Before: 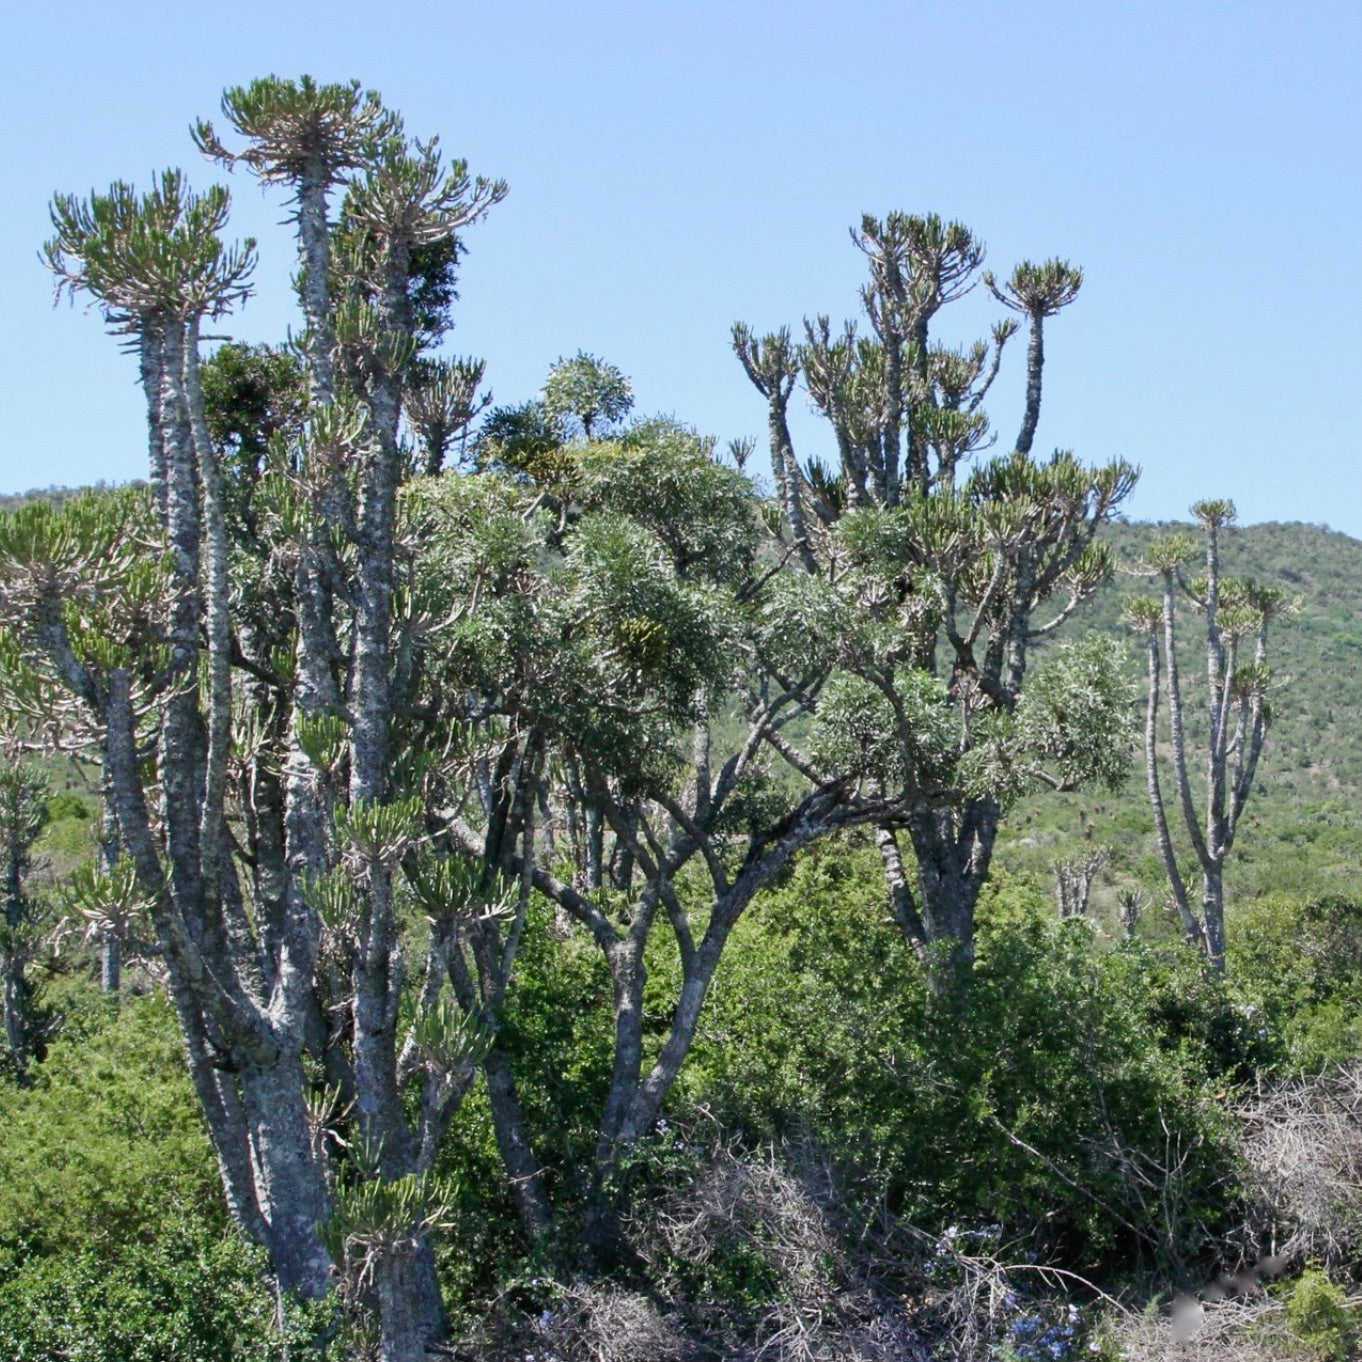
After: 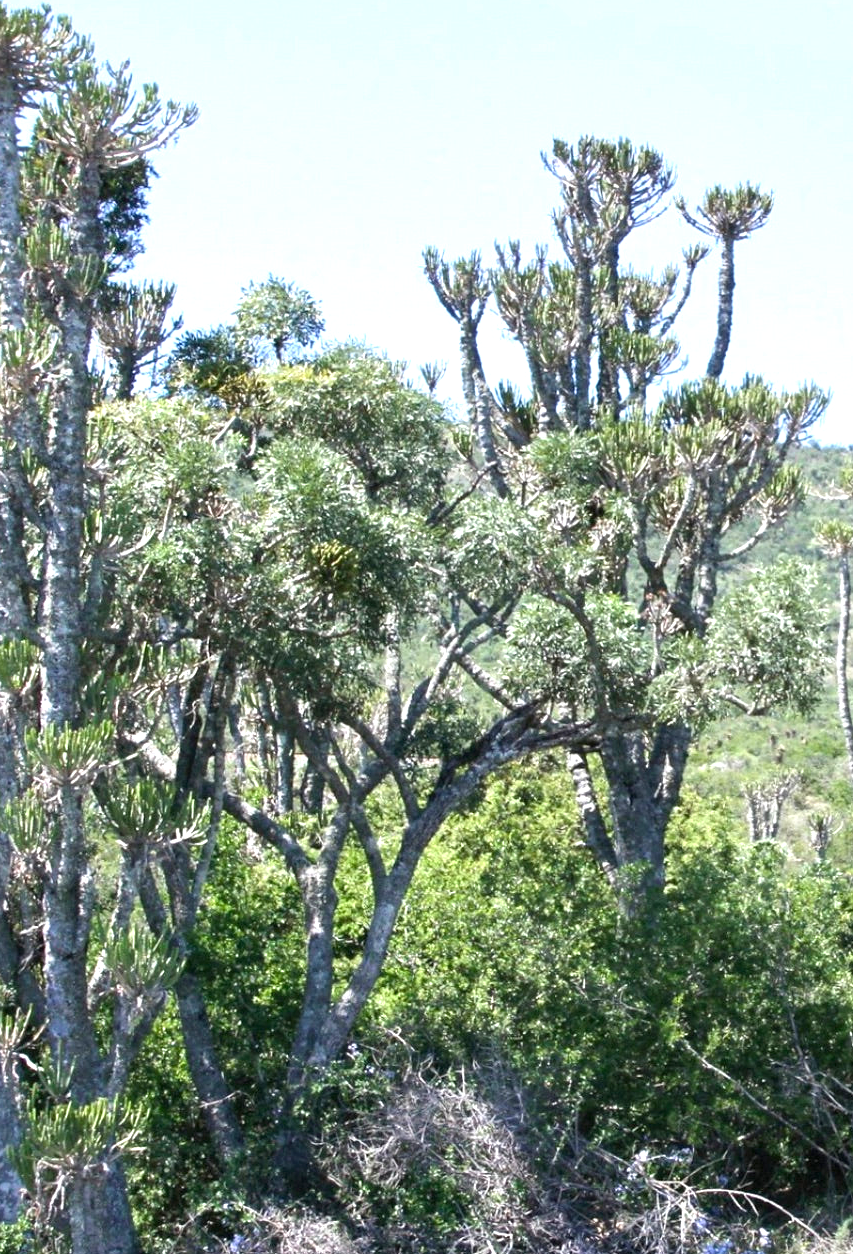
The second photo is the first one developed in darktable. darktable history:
crop and rotate: left 22.74%, top 5.63%, right 14.575%, bottom 2.297%
exposure: black level correction 0, exposure 1 EV, compensate exposure bias true, compensate highlight preservation false
